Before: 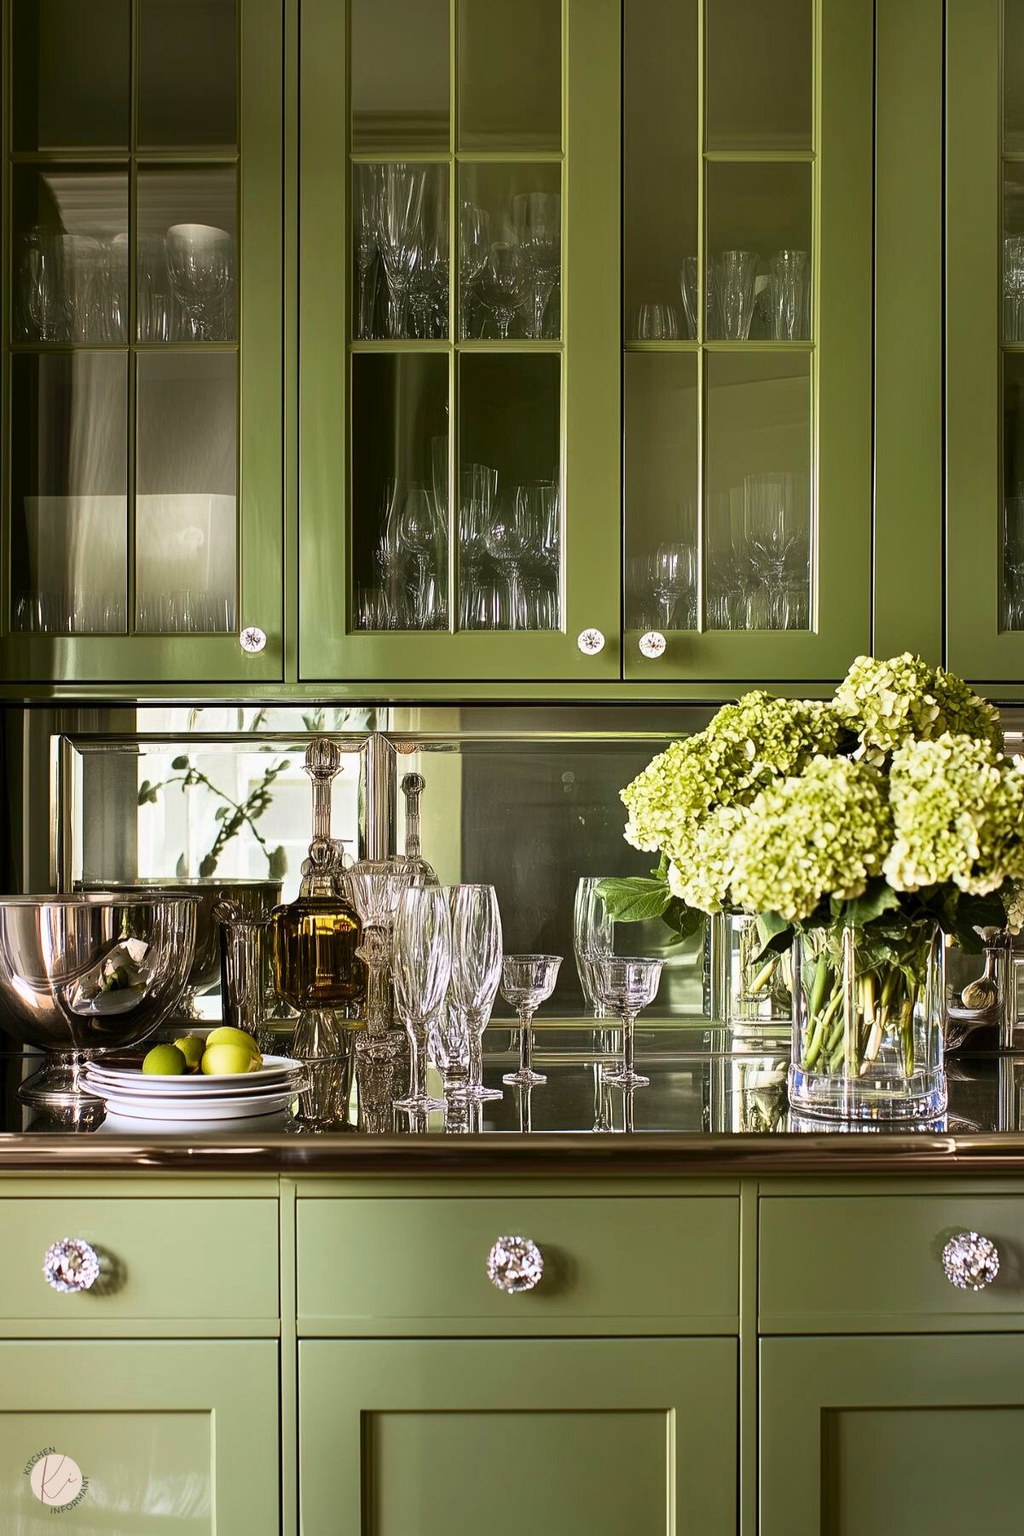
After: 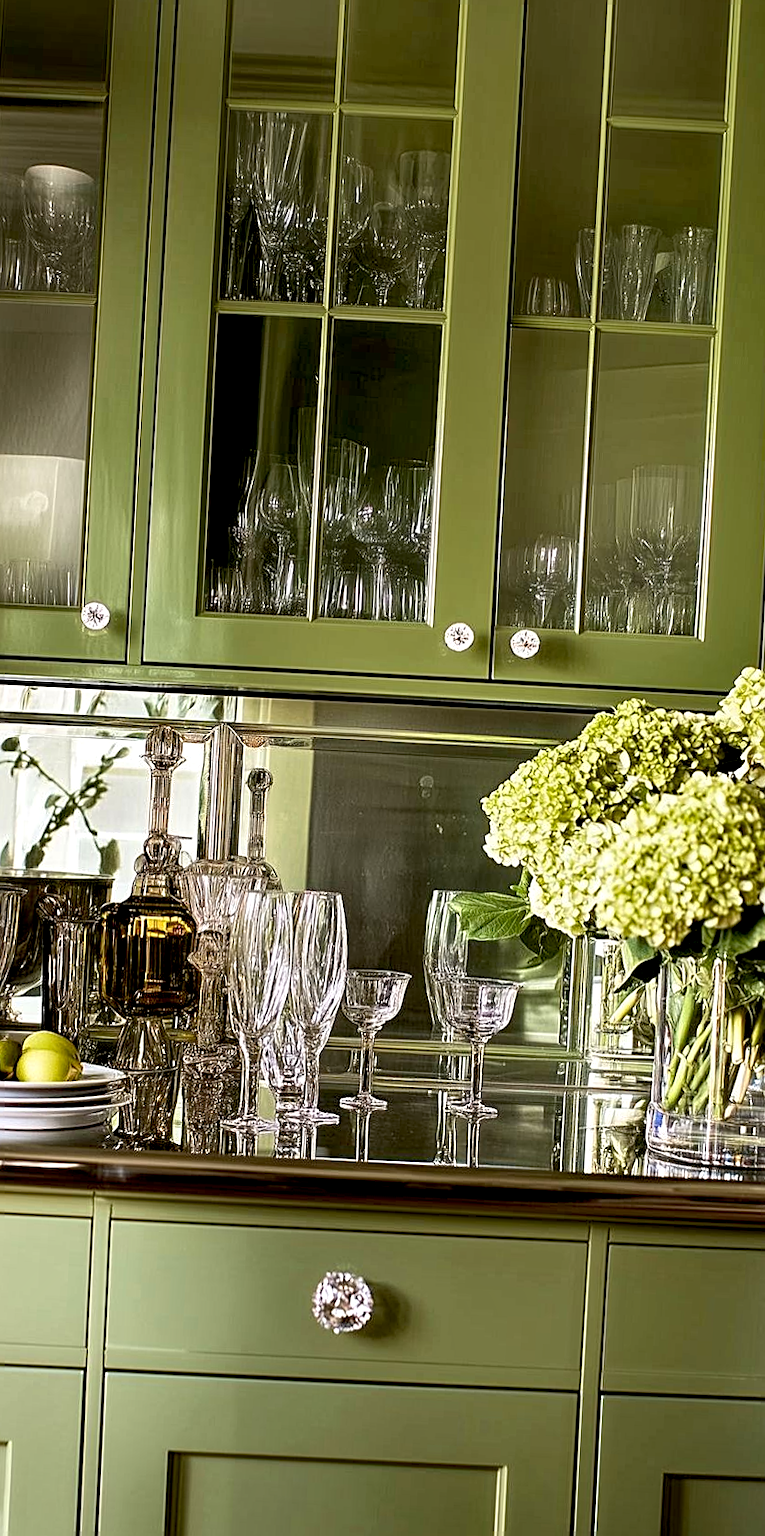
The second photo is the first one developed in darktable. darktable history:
exposure: black level correction 0.01, exposure 0.017 EV, compensate highlight preservation false
crop and rotate: angle -2.96°, left 14.268%, top 0.038%, right 11.04%, bottom 0.052%
sharpen: on, module defaults
local contrast: highlights 99%, shadows 85%, detail 160%, midtone range 0.2
